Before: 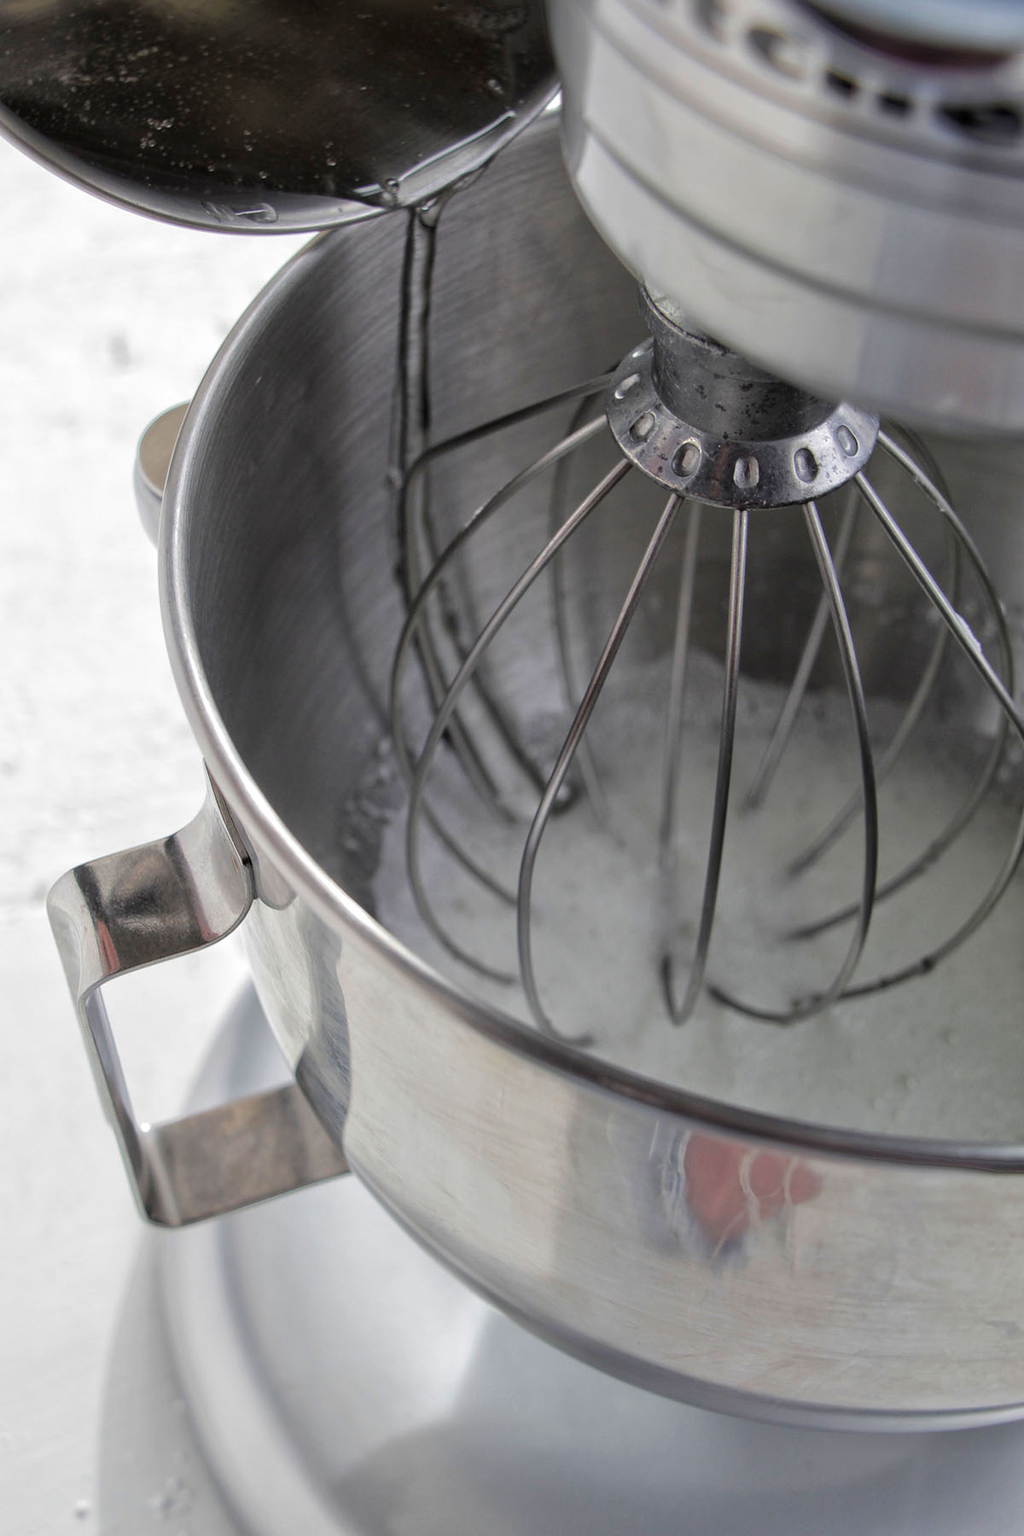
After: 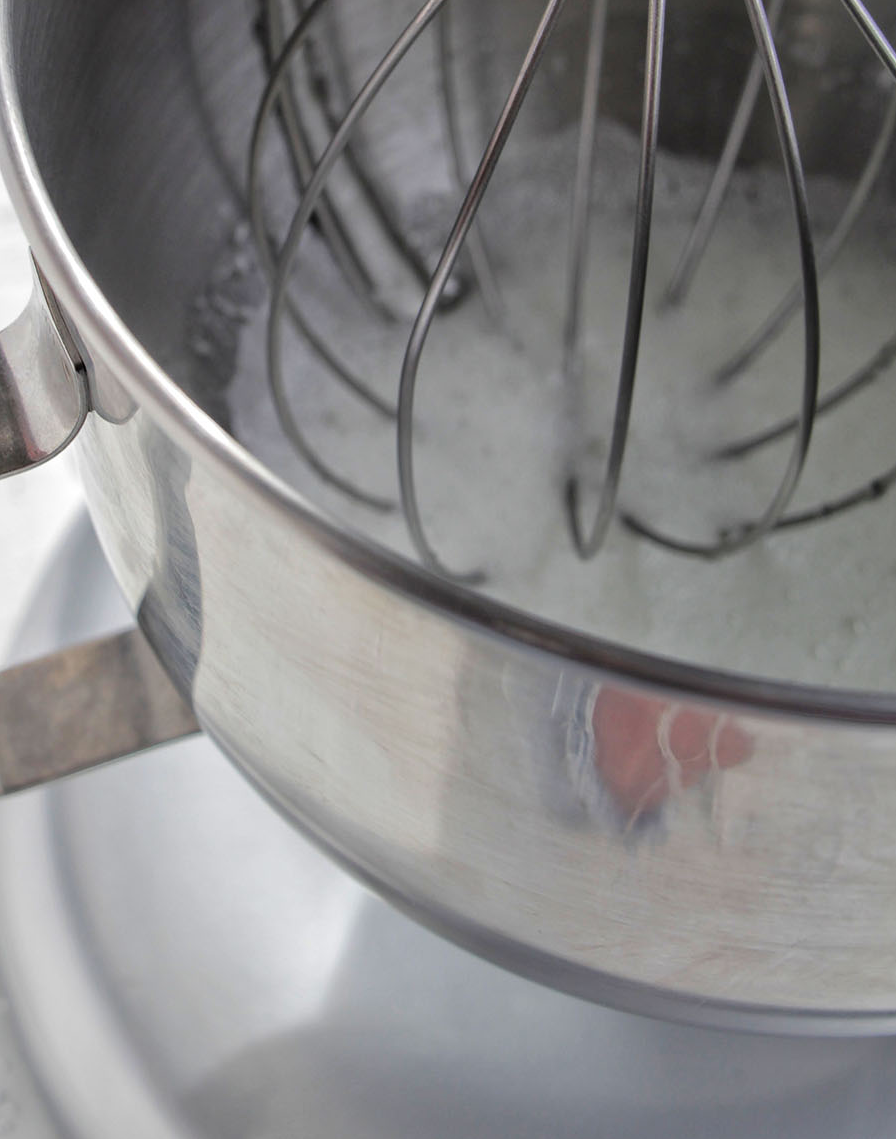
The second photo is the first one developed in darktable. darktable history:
crop and rotate: left 17.457%, top 35.701%, right 7.866%, bottom 0.984%
